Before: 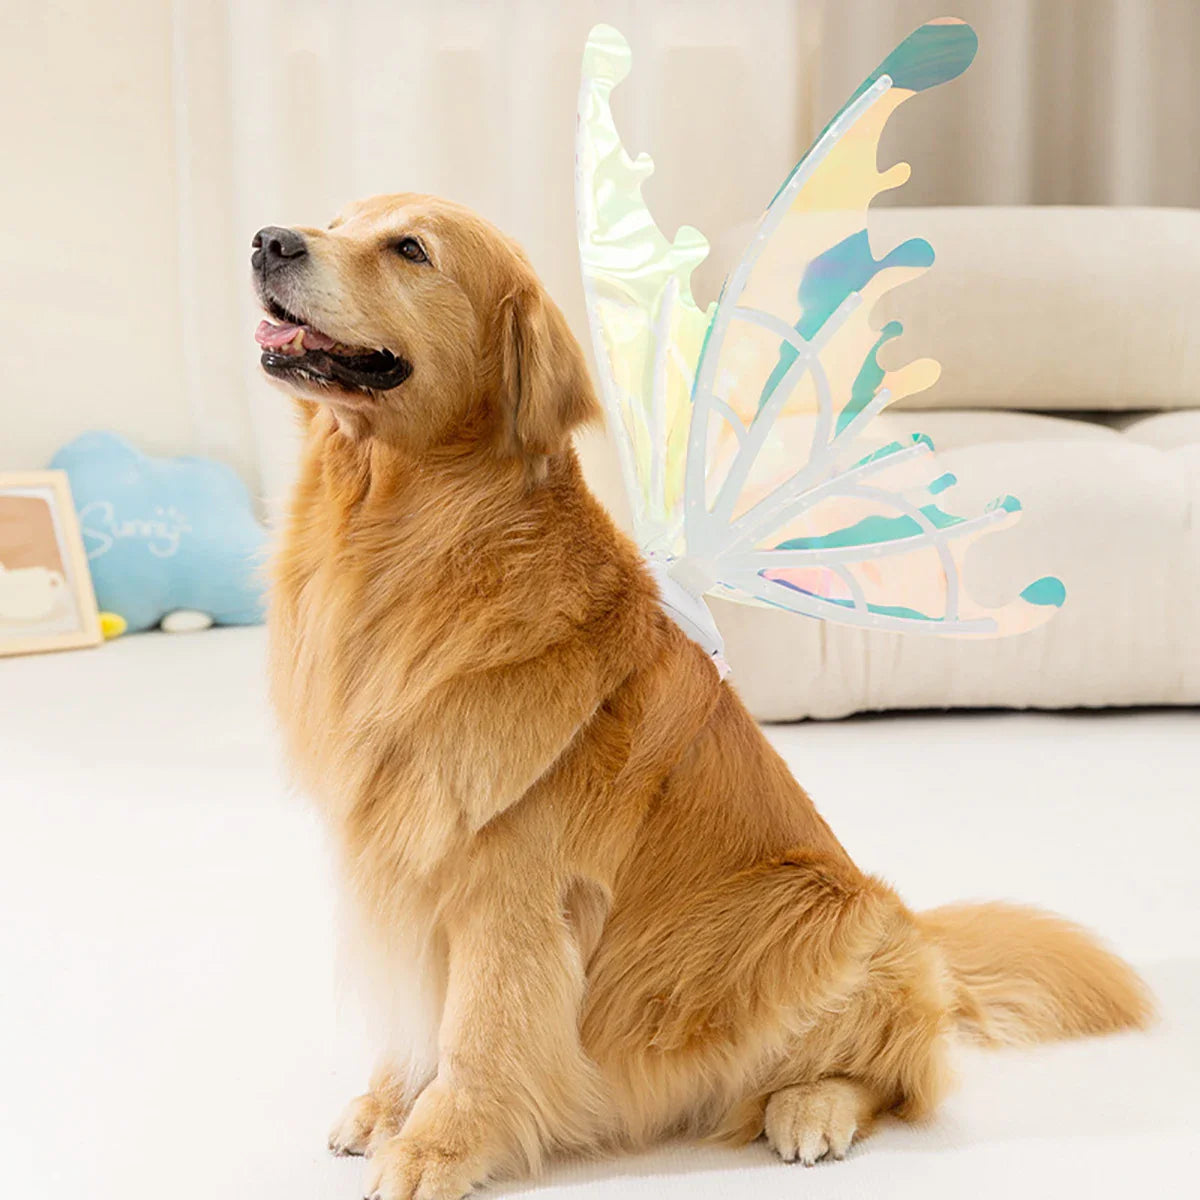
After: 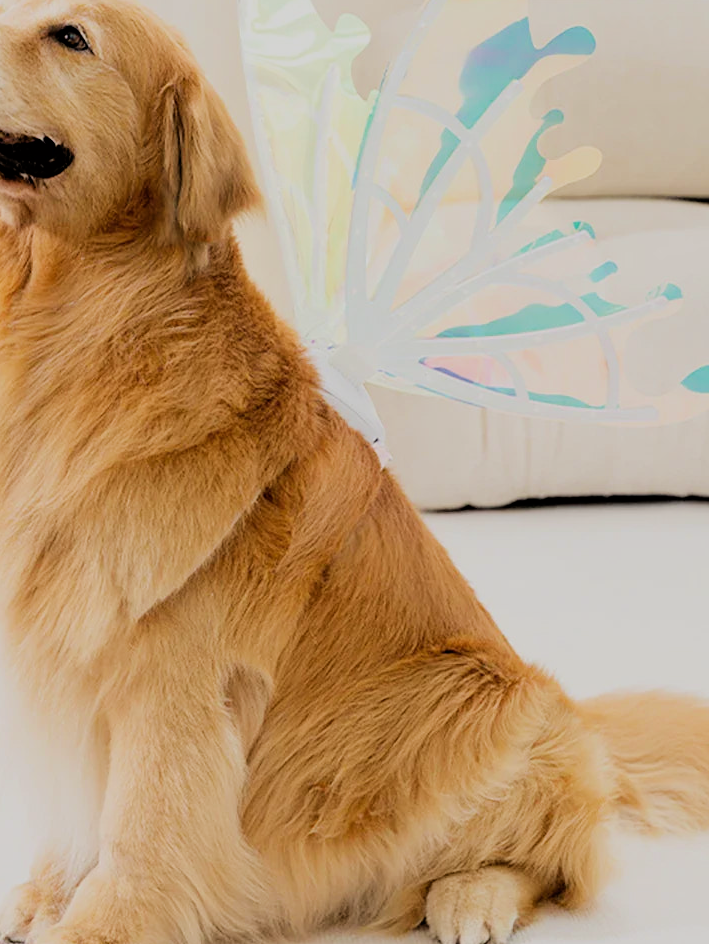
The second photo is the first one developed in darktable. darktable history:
crop and rotate: left 28.256%, top 17.734%, right 12.656%, bottom 3.573%
filmic rgb: black relative exposure -4.14 EV, white relative exposure 5.1 EV, hardness 2.11, contrast 1.165
